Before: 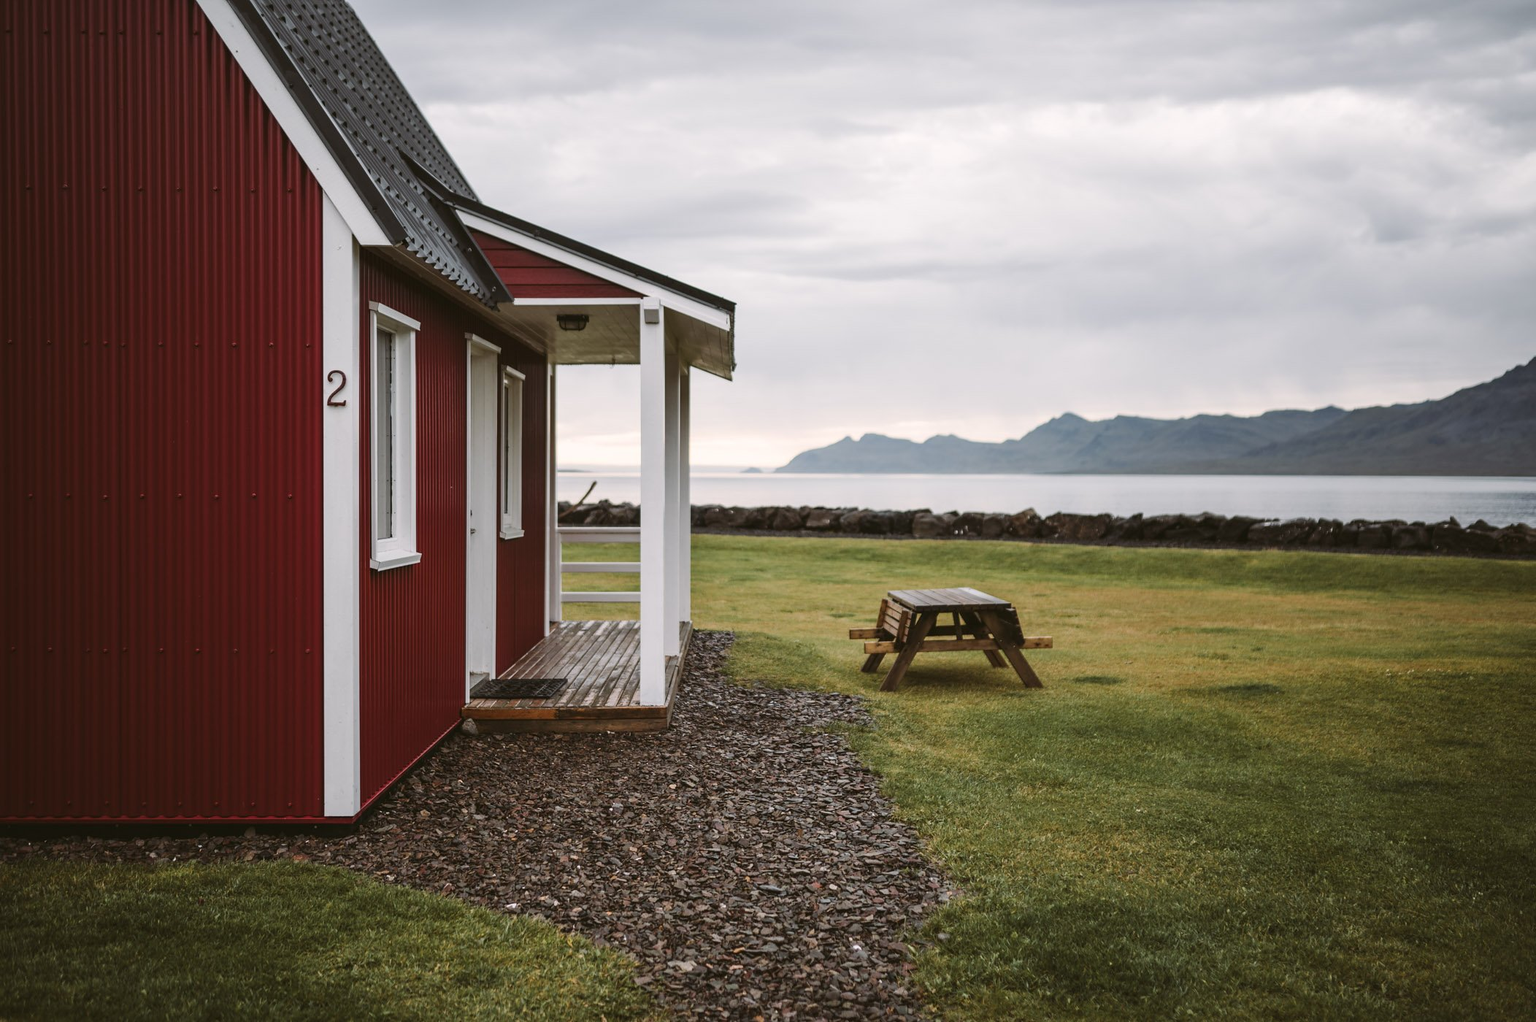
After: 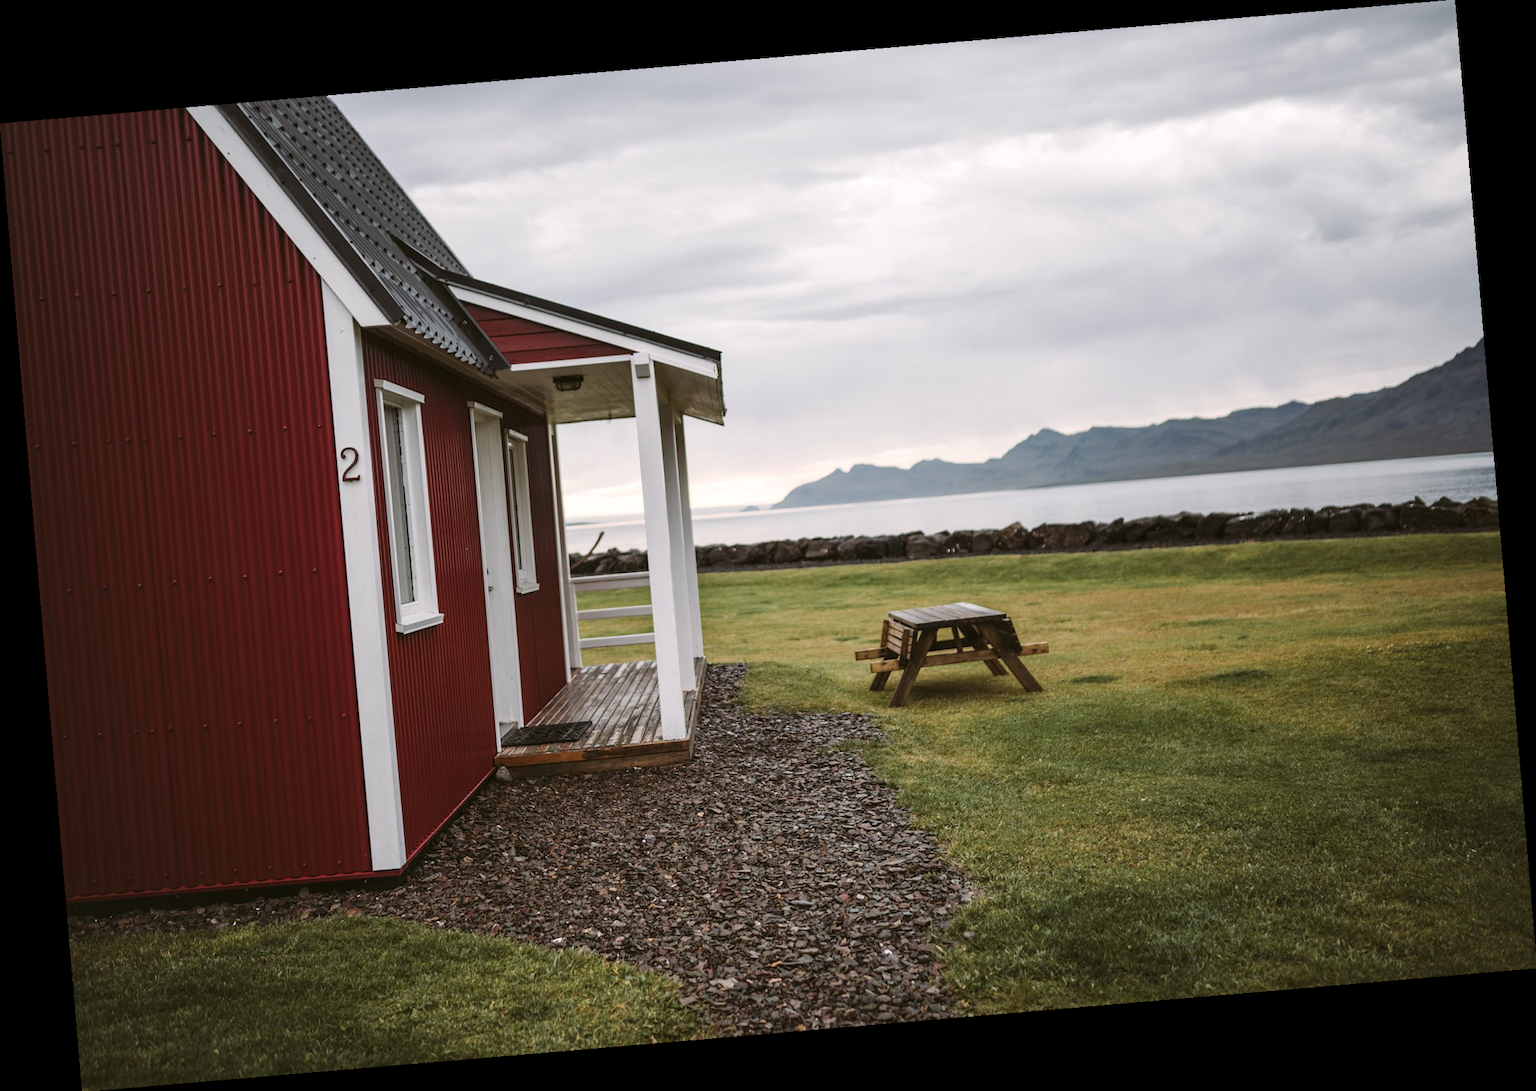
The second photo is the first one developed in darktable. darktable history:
local contrast: highlights 100%, shadows 100%, detail 120%, midtone range 0.2
rotate and perspective: rotation -4.86°, automatic cropping off
